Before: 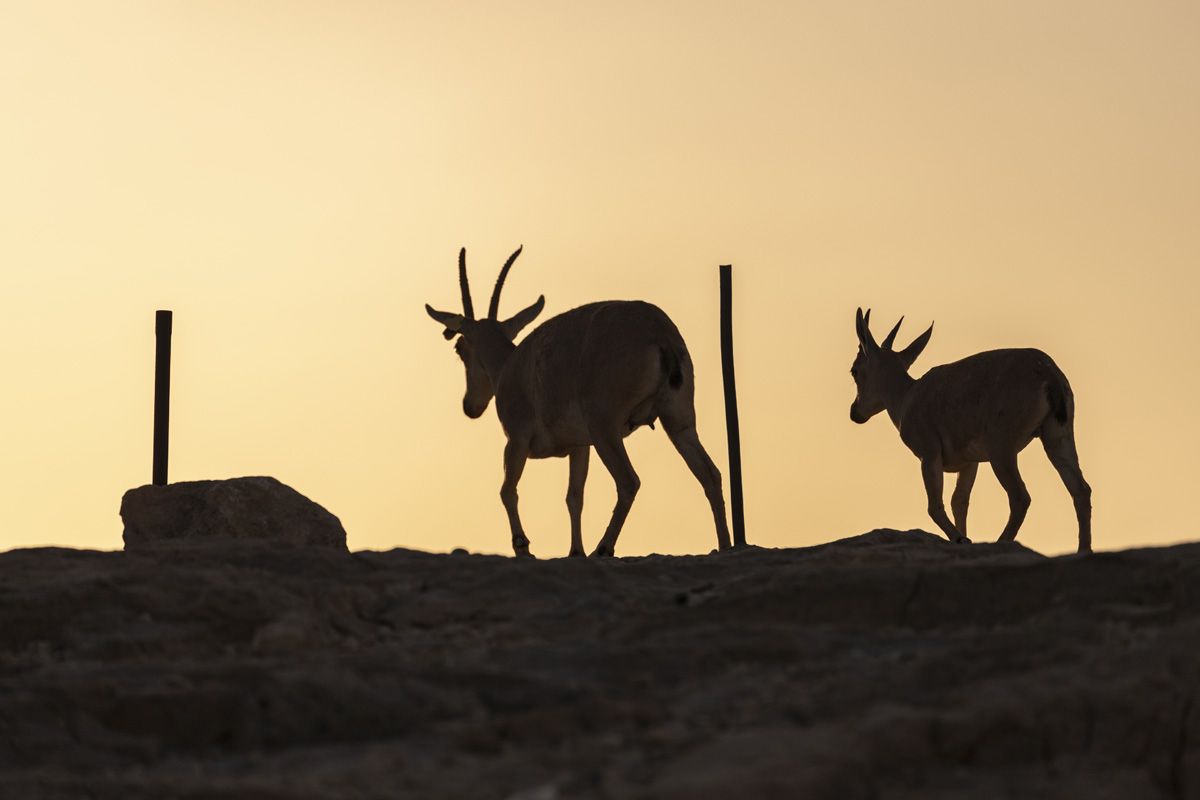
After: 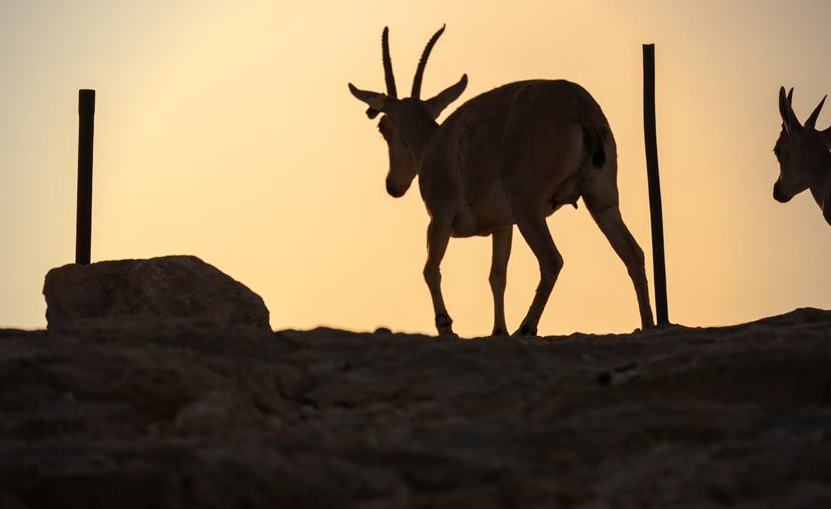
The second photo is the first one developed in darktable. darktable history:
crop: left 6.488%, top 27.668%, right 24.183%, bottom 8.656%
vignetting: fall-off start 71.74%
